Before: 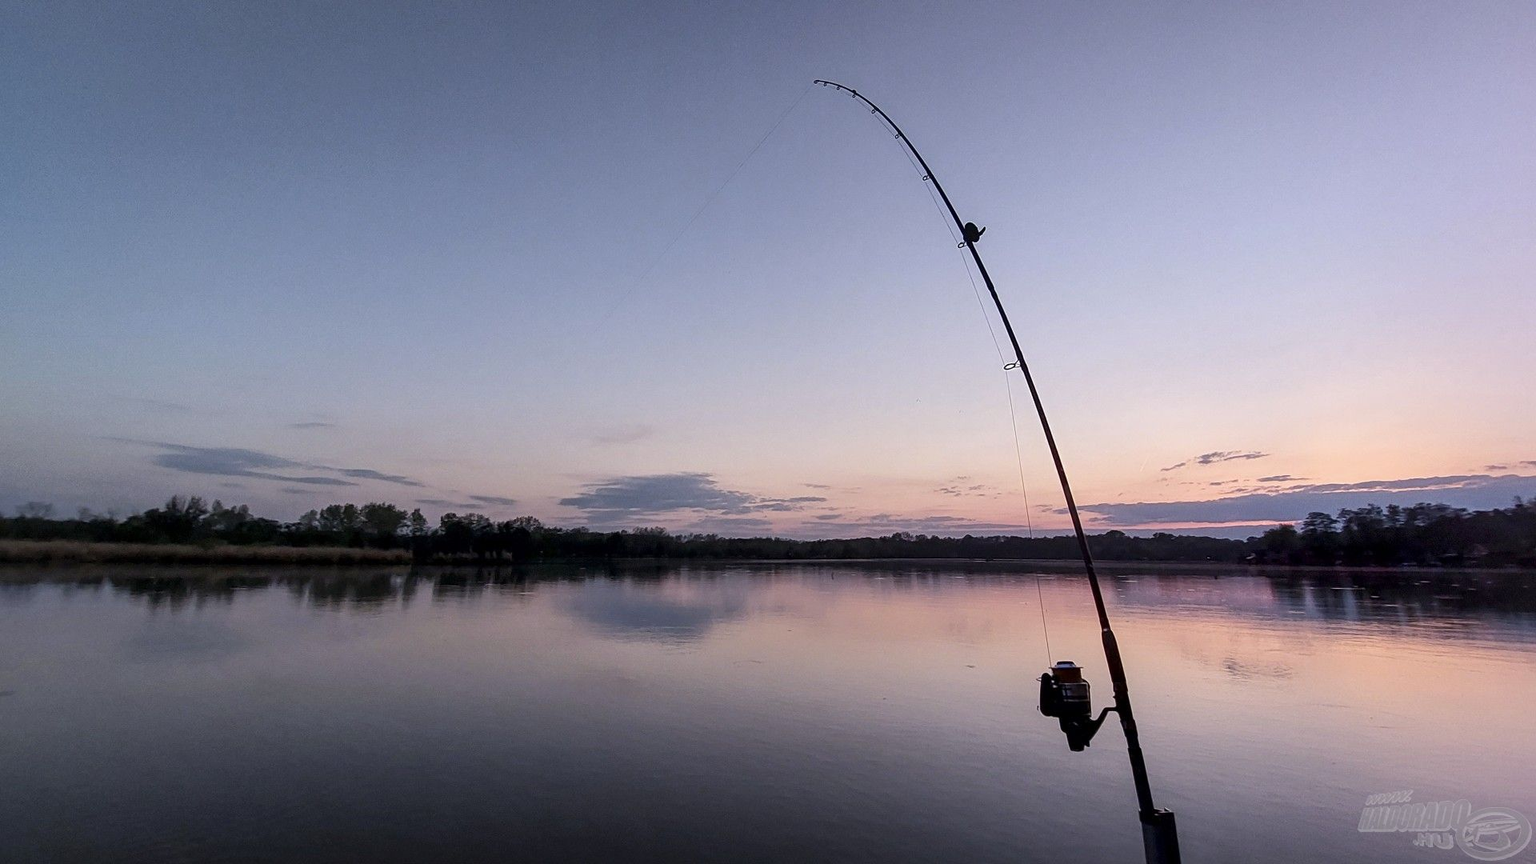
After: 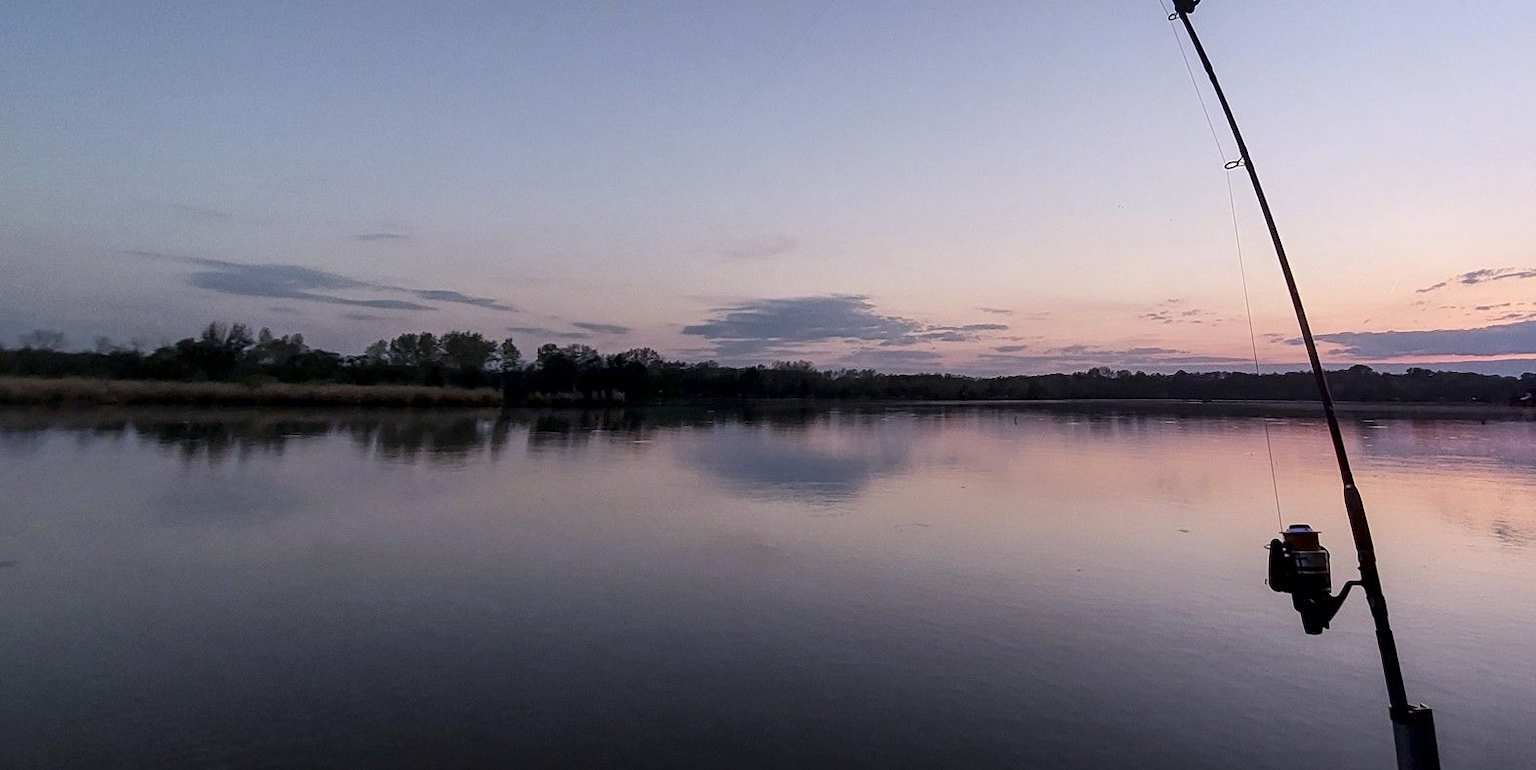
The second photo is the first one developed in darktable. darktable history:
shadows and highlights: radius 93.35, shadows -13.9, white point adjustment 0.26, highlights 33.16, compress 48.32%, highlights color adjustment 0.813%, soften with gaussian
crop: top 26.84%, right 18.015%
